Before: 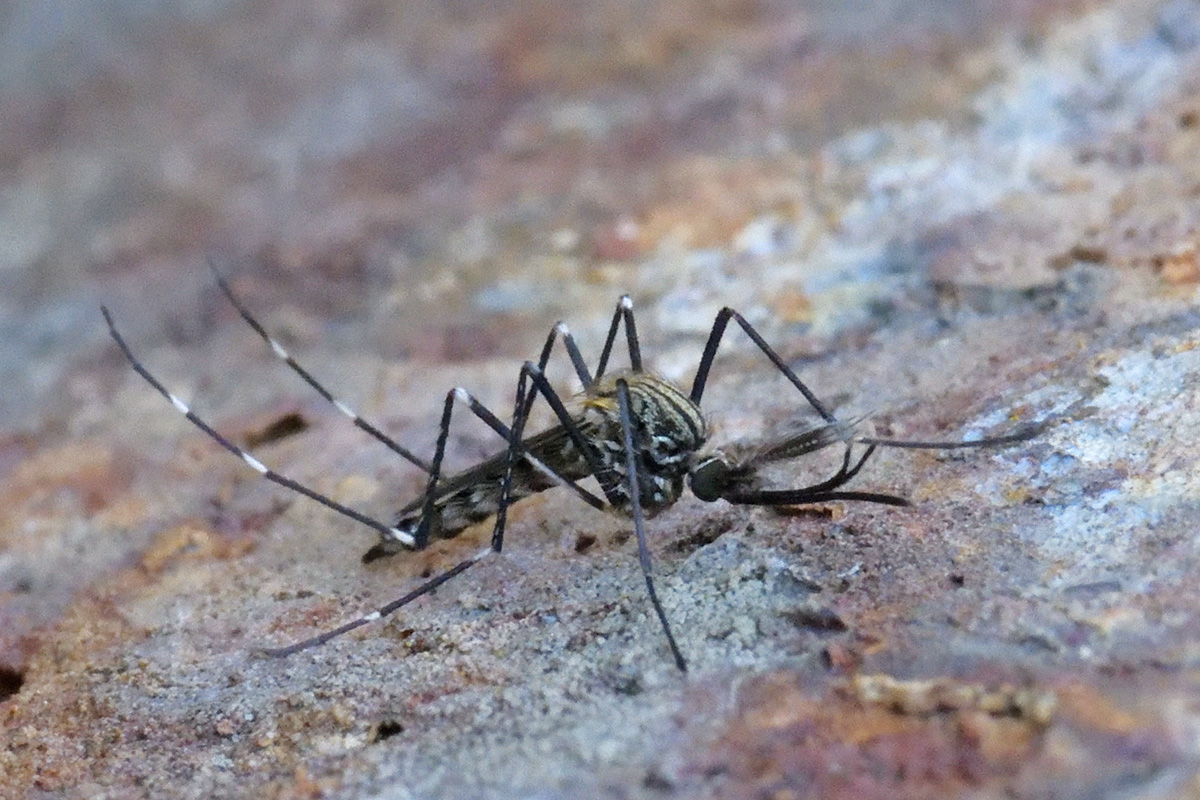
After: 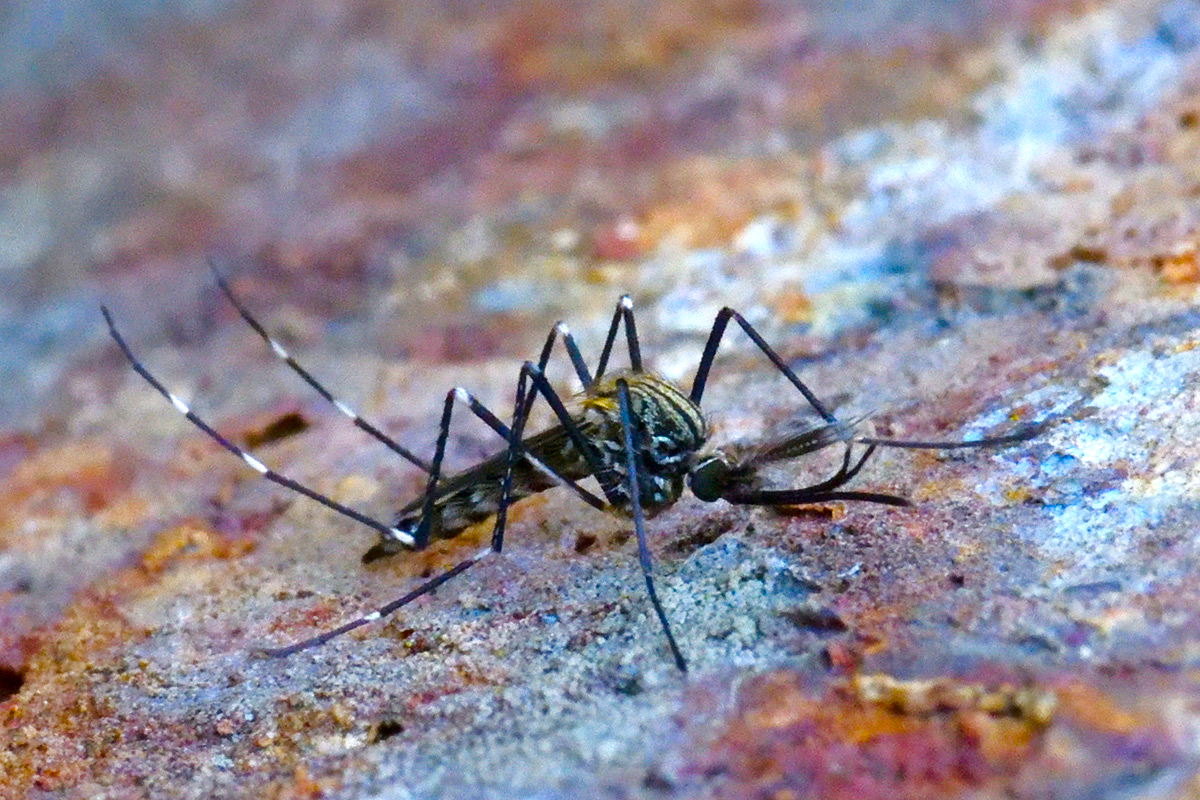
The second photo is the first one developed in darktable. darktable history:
contrast brightness saturation: contrast 0.07, brightness -0.13, saturation 0.06
color balance rgb: linear chroma grading › shadows 10%, linear chroma grading › highlights 10%, linear chroma grading › global chroma 15%, linear chroma grading › mid-tones 15%, perceptual saturation grading › global saturation 40%, perceptual saturation grading › highlights -25%, perceptual saturation grading › mid-tones 35%, perceptual saturation grading › shadows 35%, perceptual brilliance grading › global brilliance 11.29%, global vibrance 11.29%
